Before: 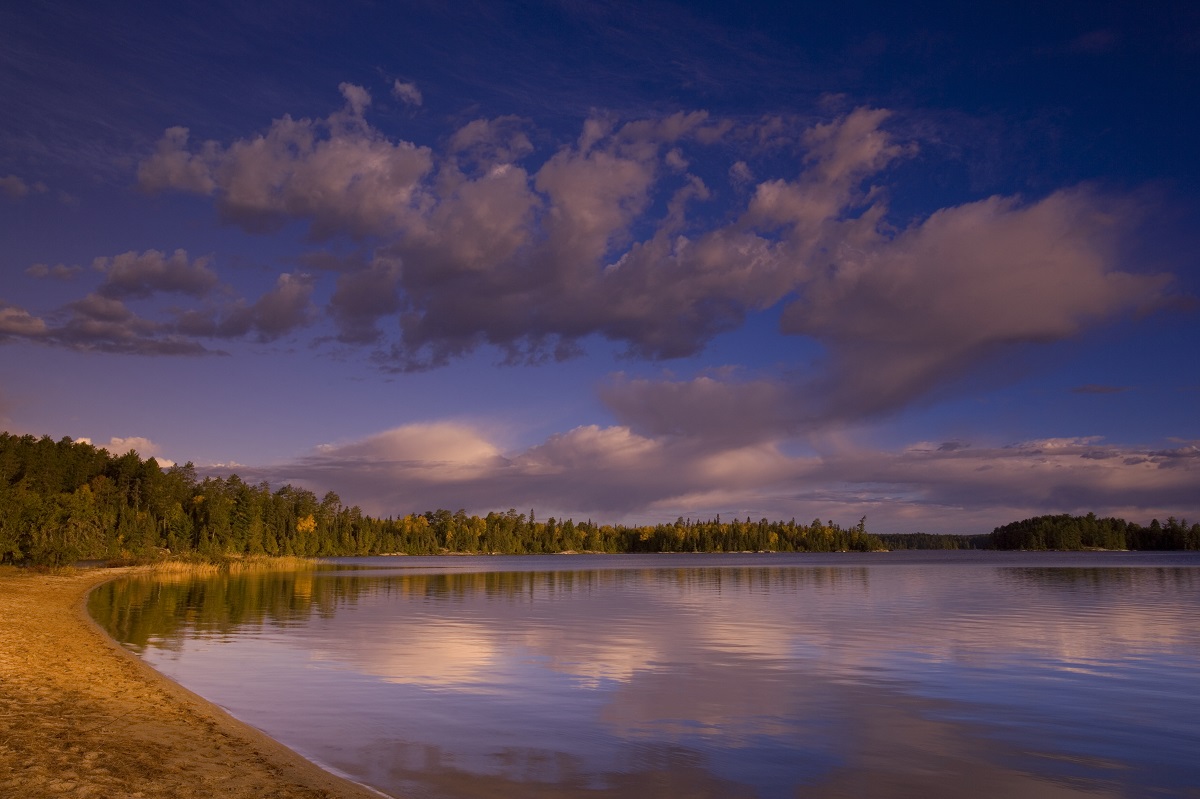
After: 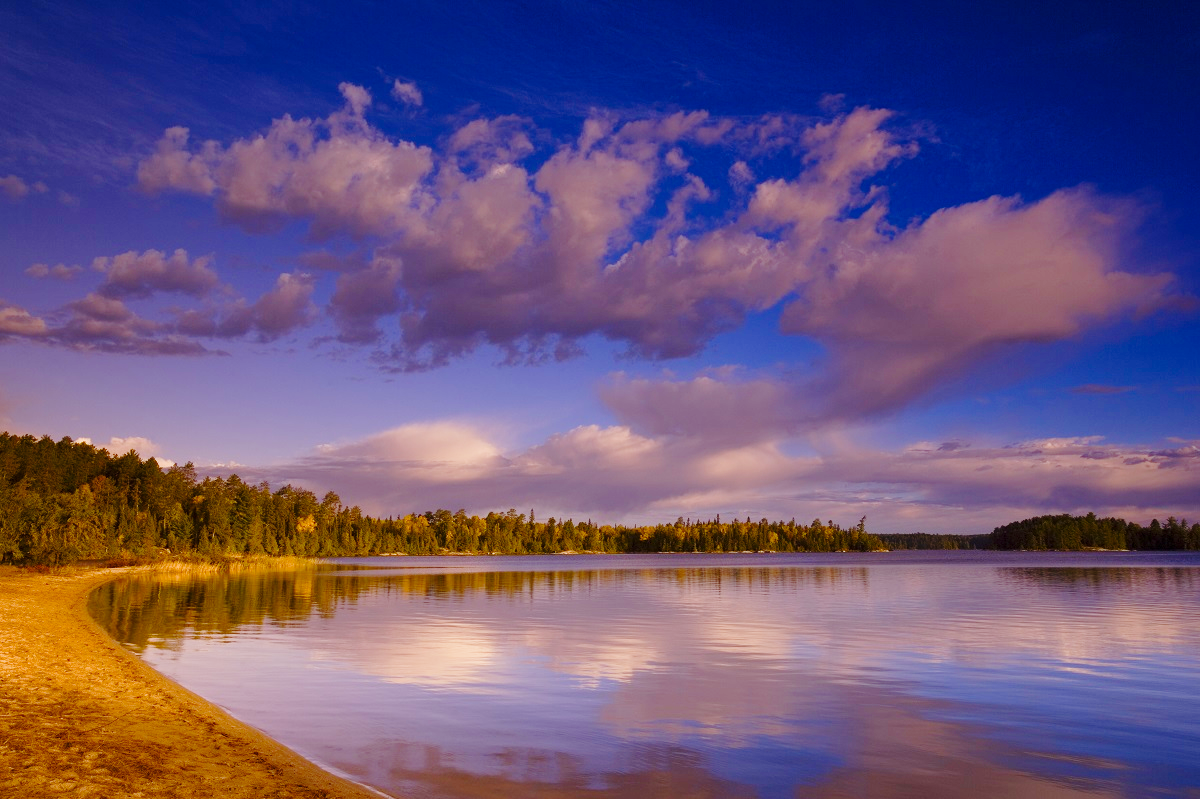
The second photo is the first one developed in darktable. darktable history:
color balance rgb: shadows lift › chroma 1%, shadows lift › hue 113°, highlights gain › chroma 0.2%, highlights gain › hue 333°, perceptual saturation grading › global saturation 20%, perceptual saturation grading › highlights -50%, perceptual saturation grading › shadows 25%, contrast -10%
base curve: curves: ch0 [(0, 0) (0.028, 0.03) (0.121, 0.232) (0.46, 0.748) (0.859, 0.968) (1, 1)], preserve colors none
